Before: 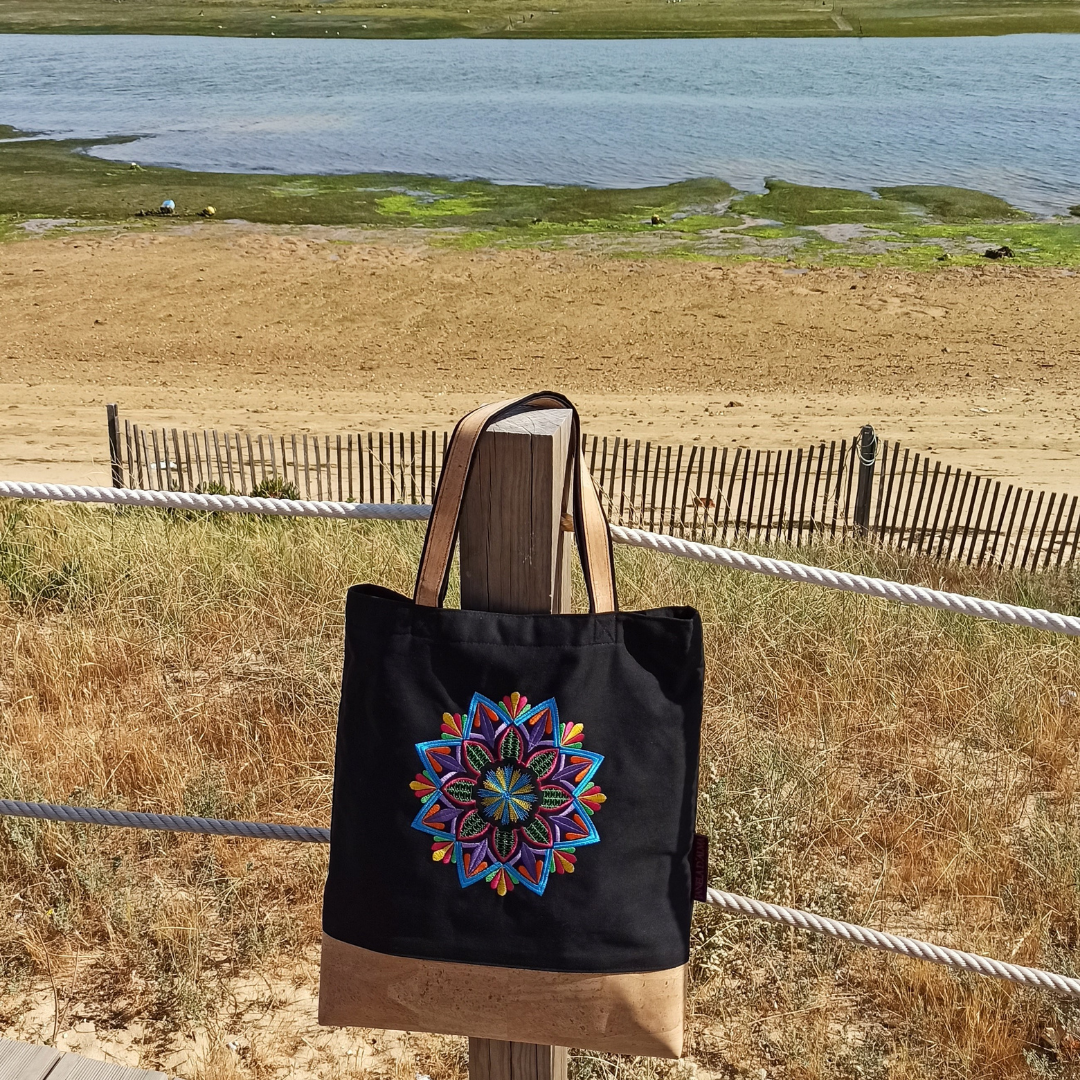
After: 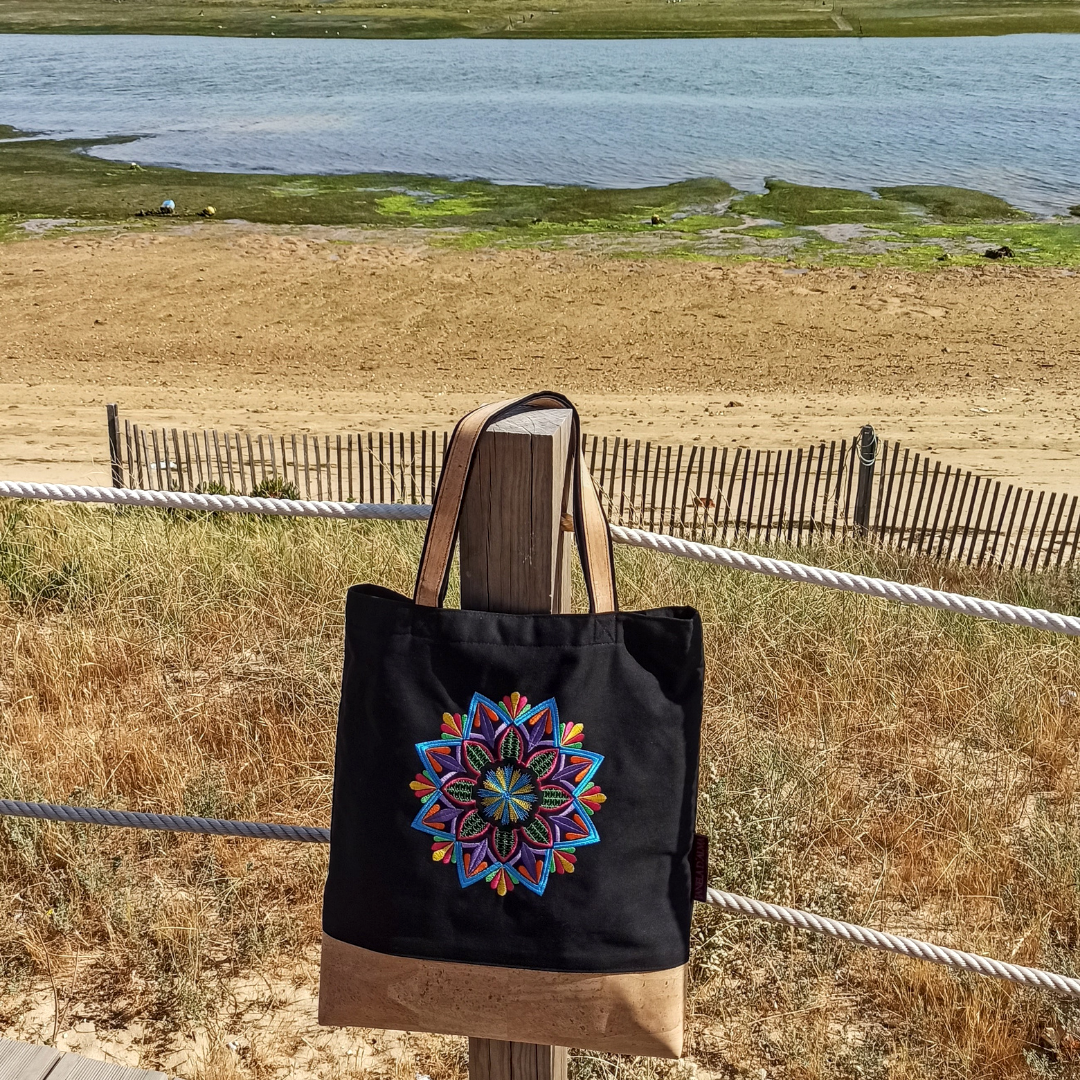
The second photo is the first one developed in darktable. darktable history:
local contrast: on, module defaults
white balance: emerald 1
